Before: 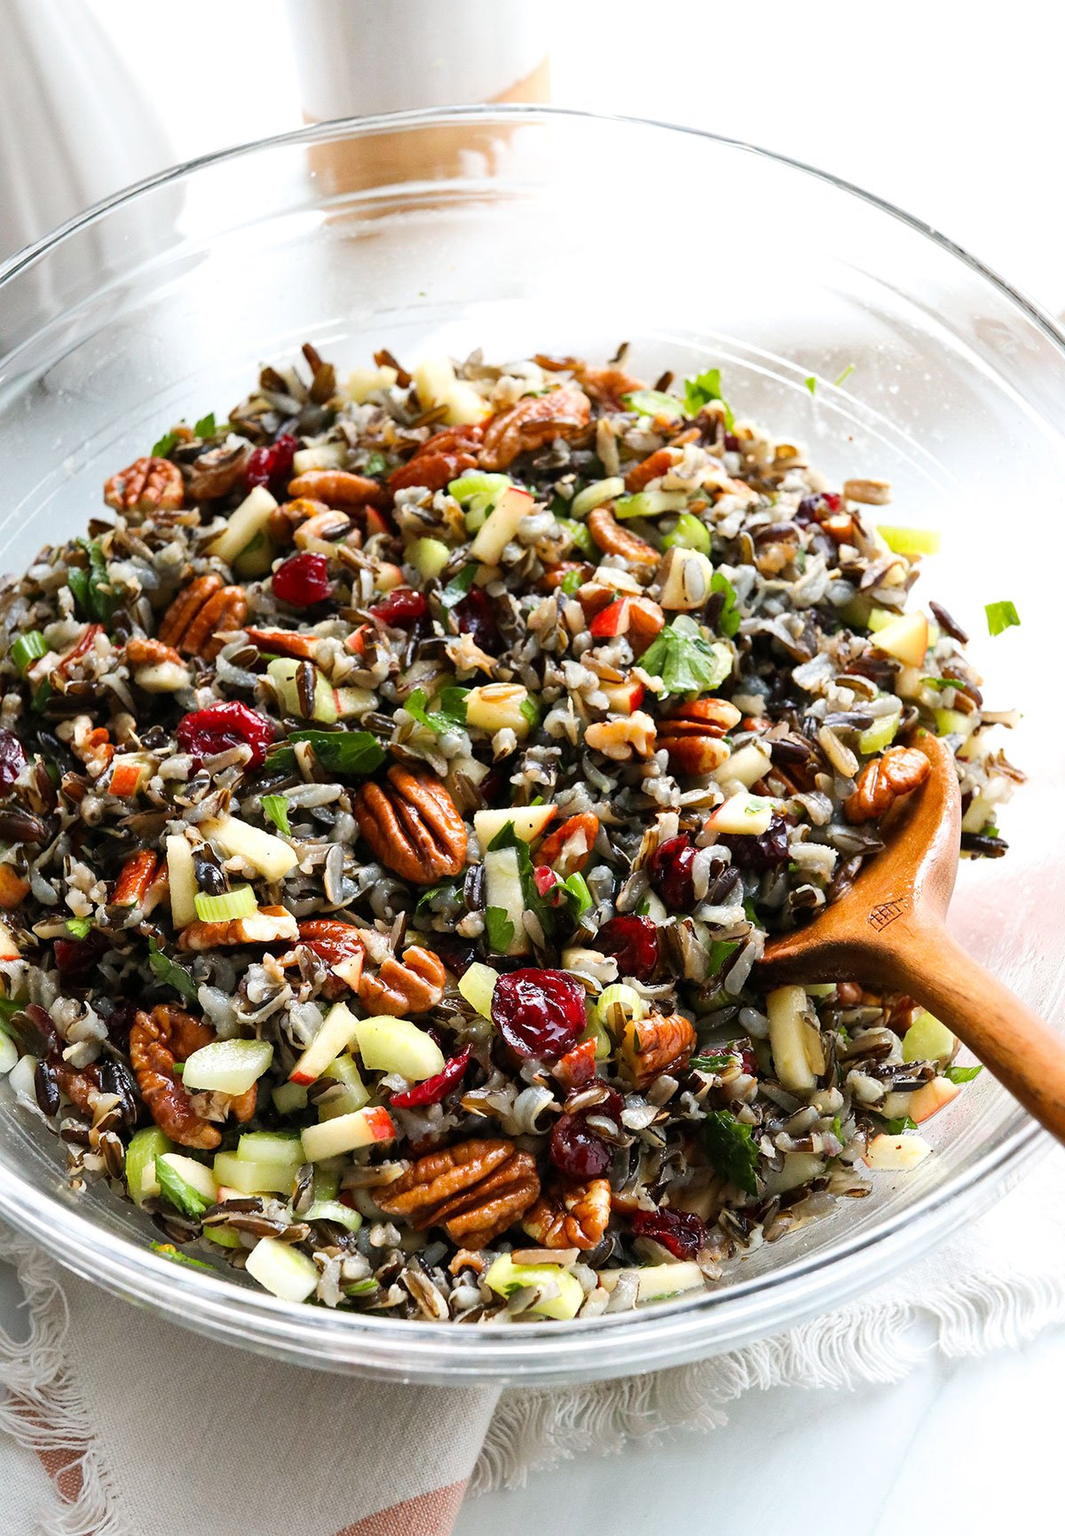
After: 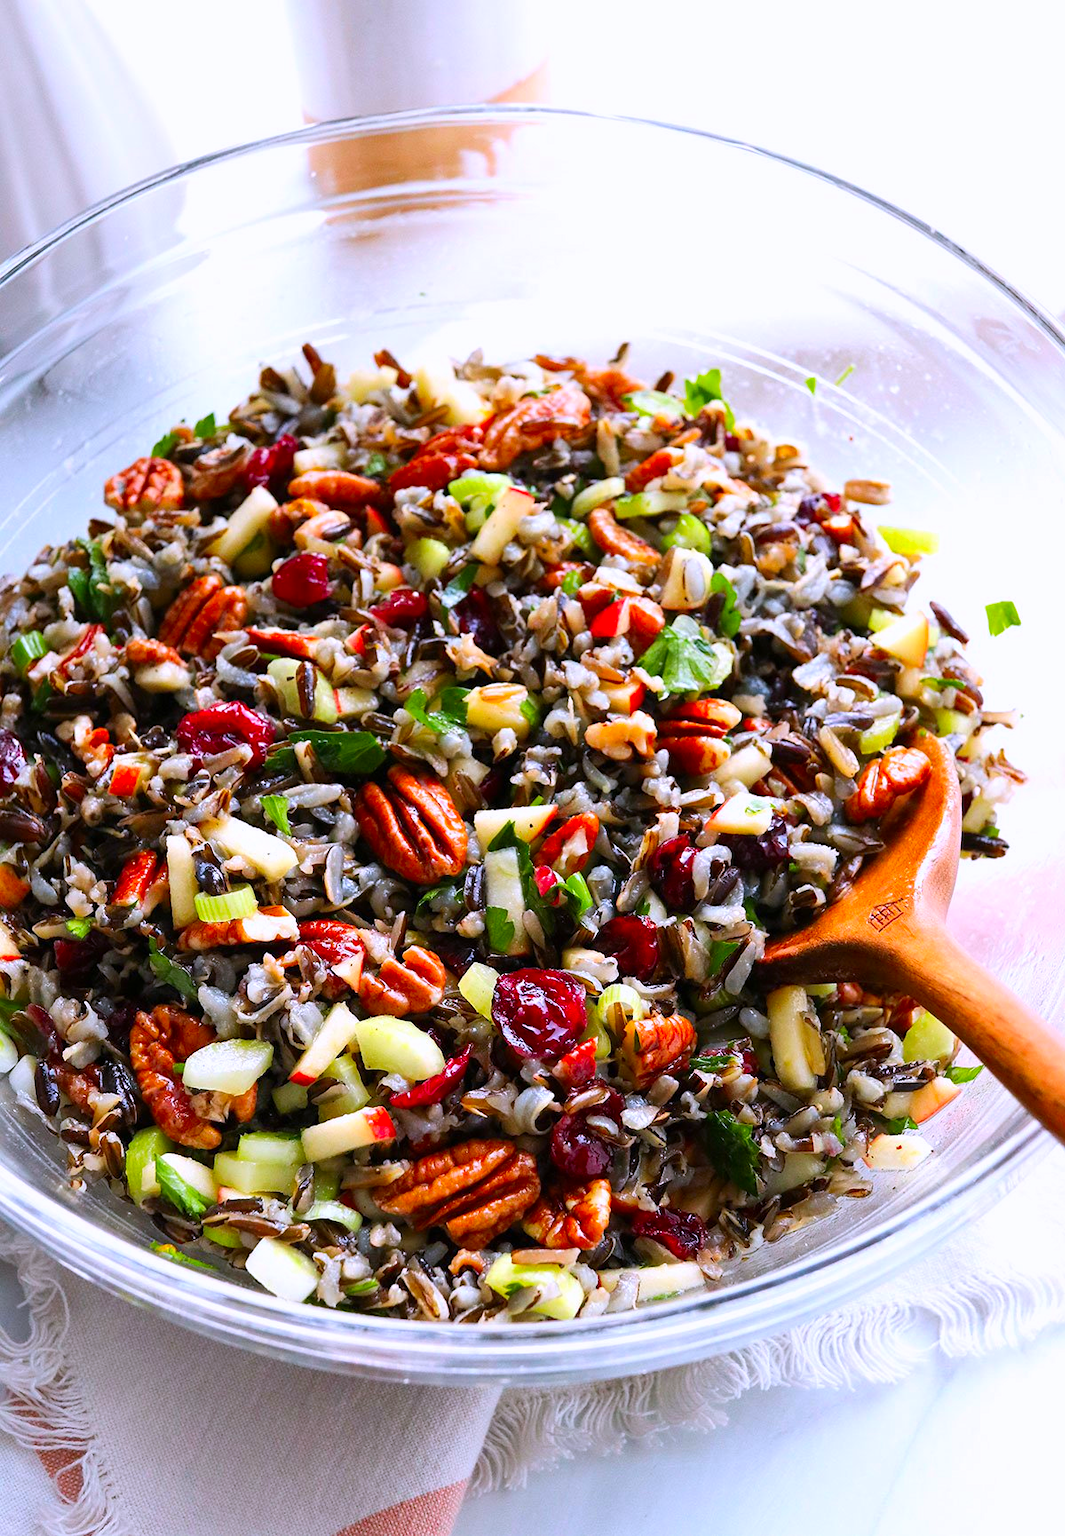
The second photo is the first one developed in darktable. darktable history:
contrast brightness saturation: saturation 0.5
color calibration: illuminant as shot in camera, x 0.363, y 0.385, temperature 4528.04 K
